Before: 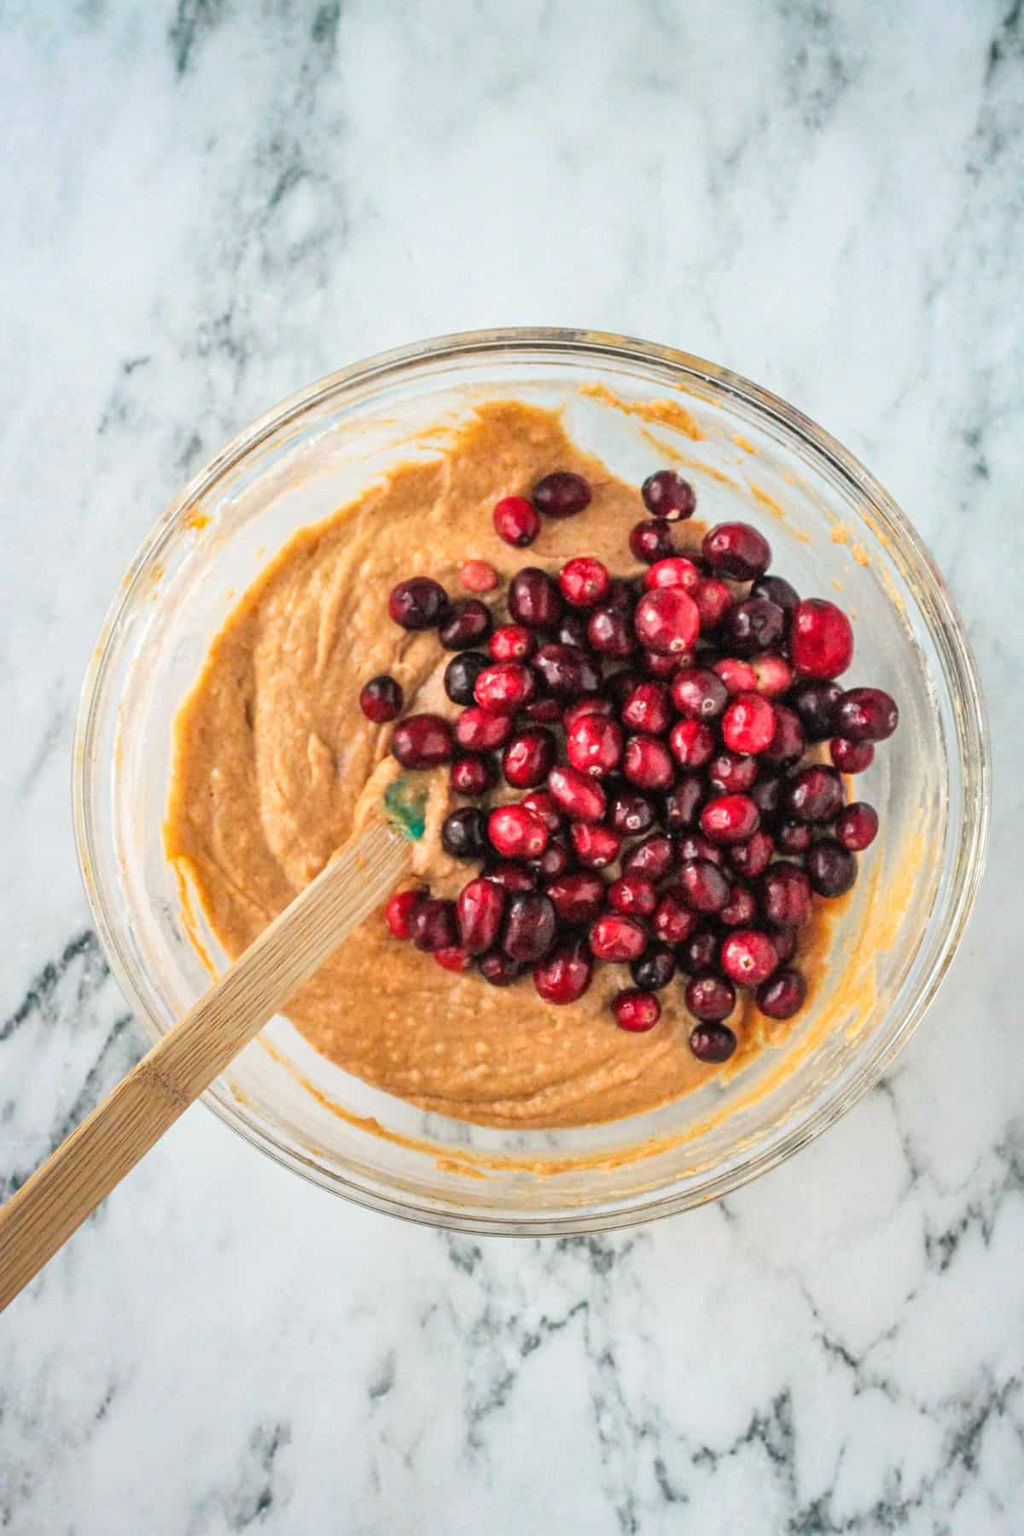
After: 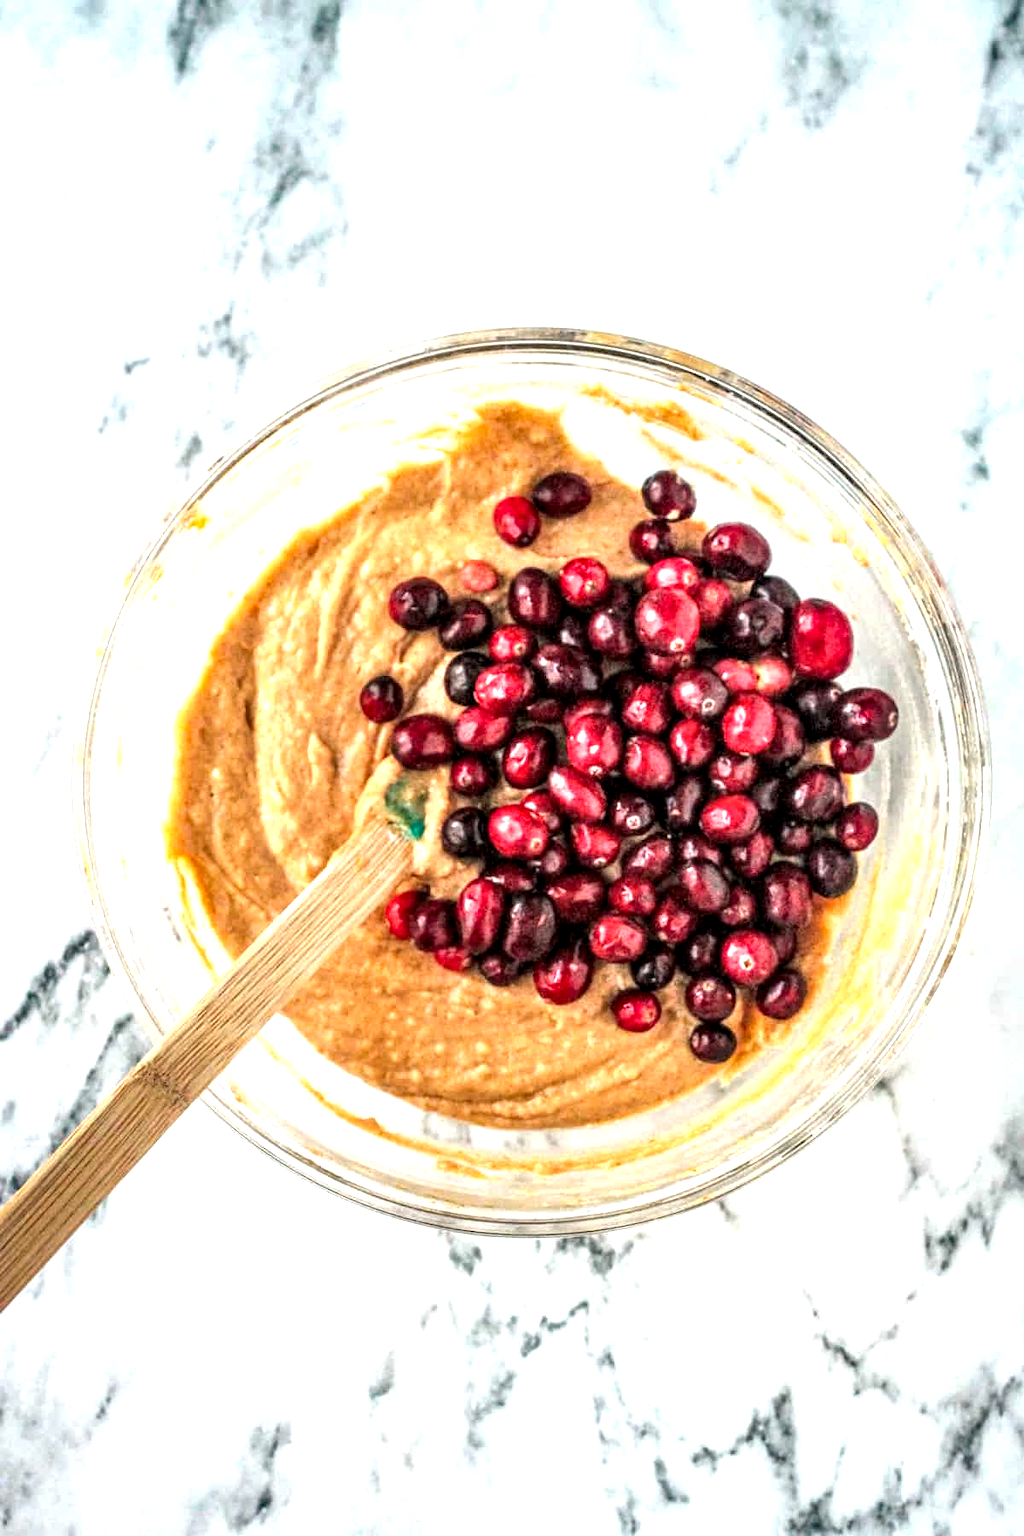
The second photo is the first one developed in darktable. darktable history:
local contrast: highlights 60%, shadows 60%, detail 160%
exposure: exposure 0.74 EV, compensate highlight preservation false
white balance: red 1, blue 1
